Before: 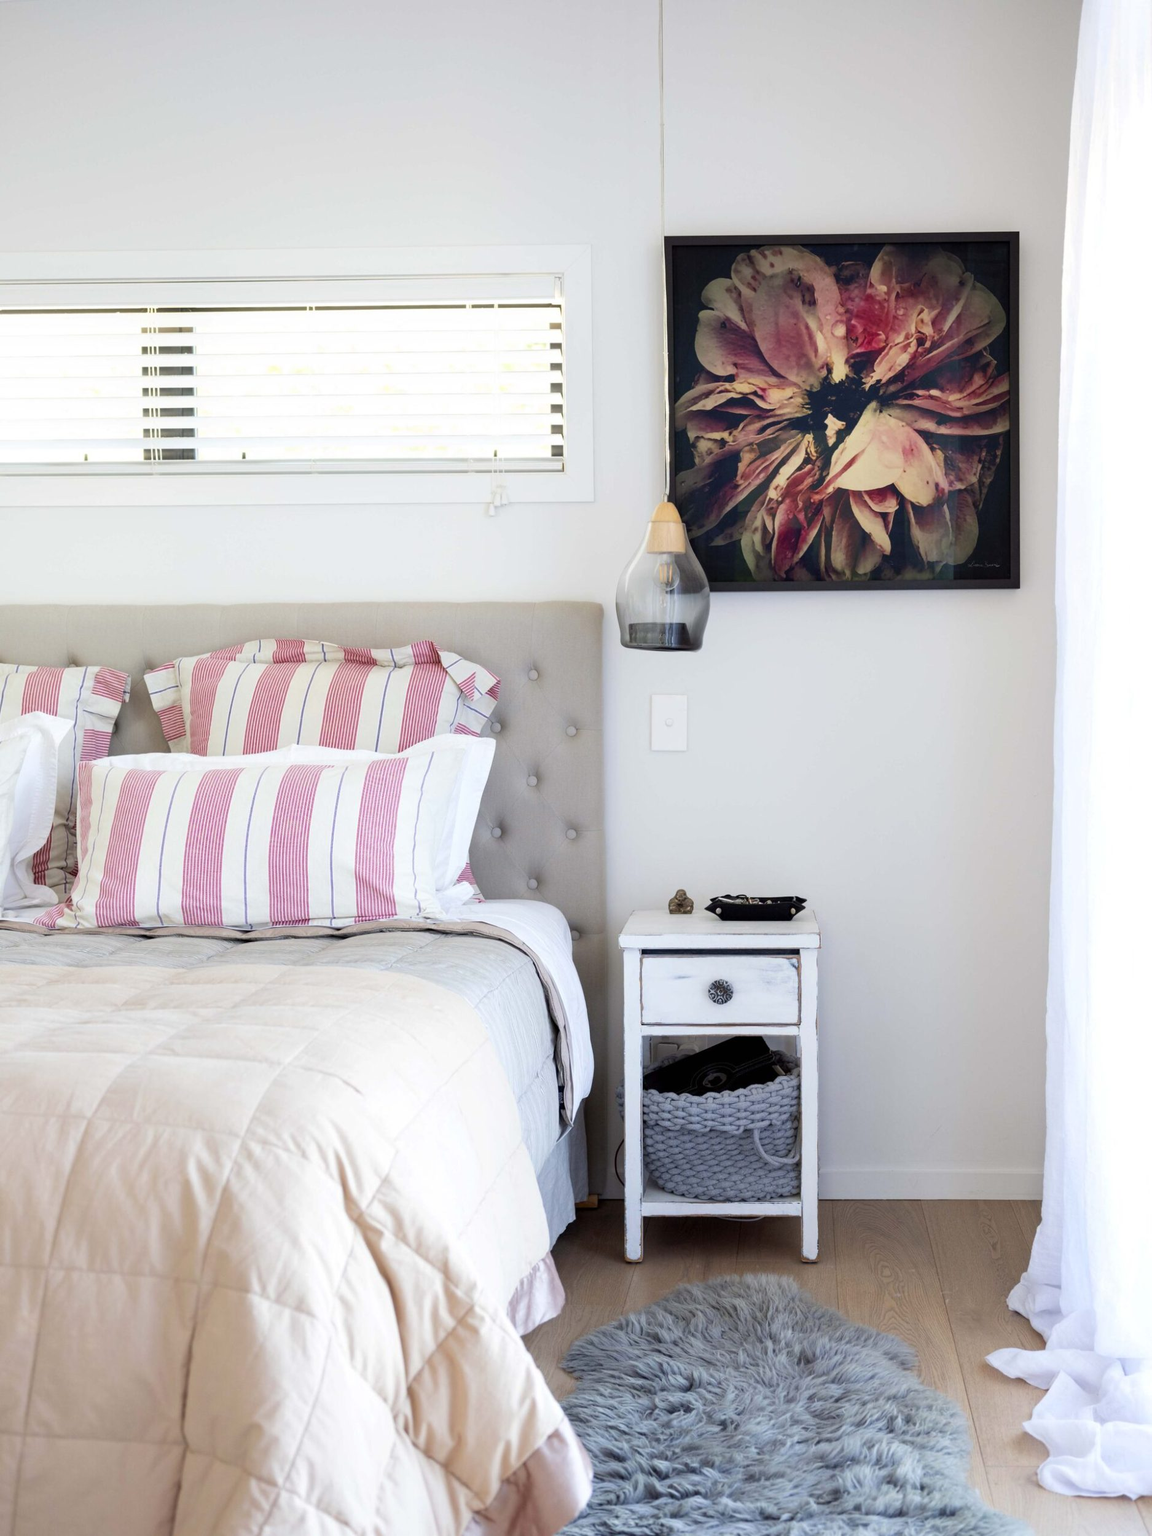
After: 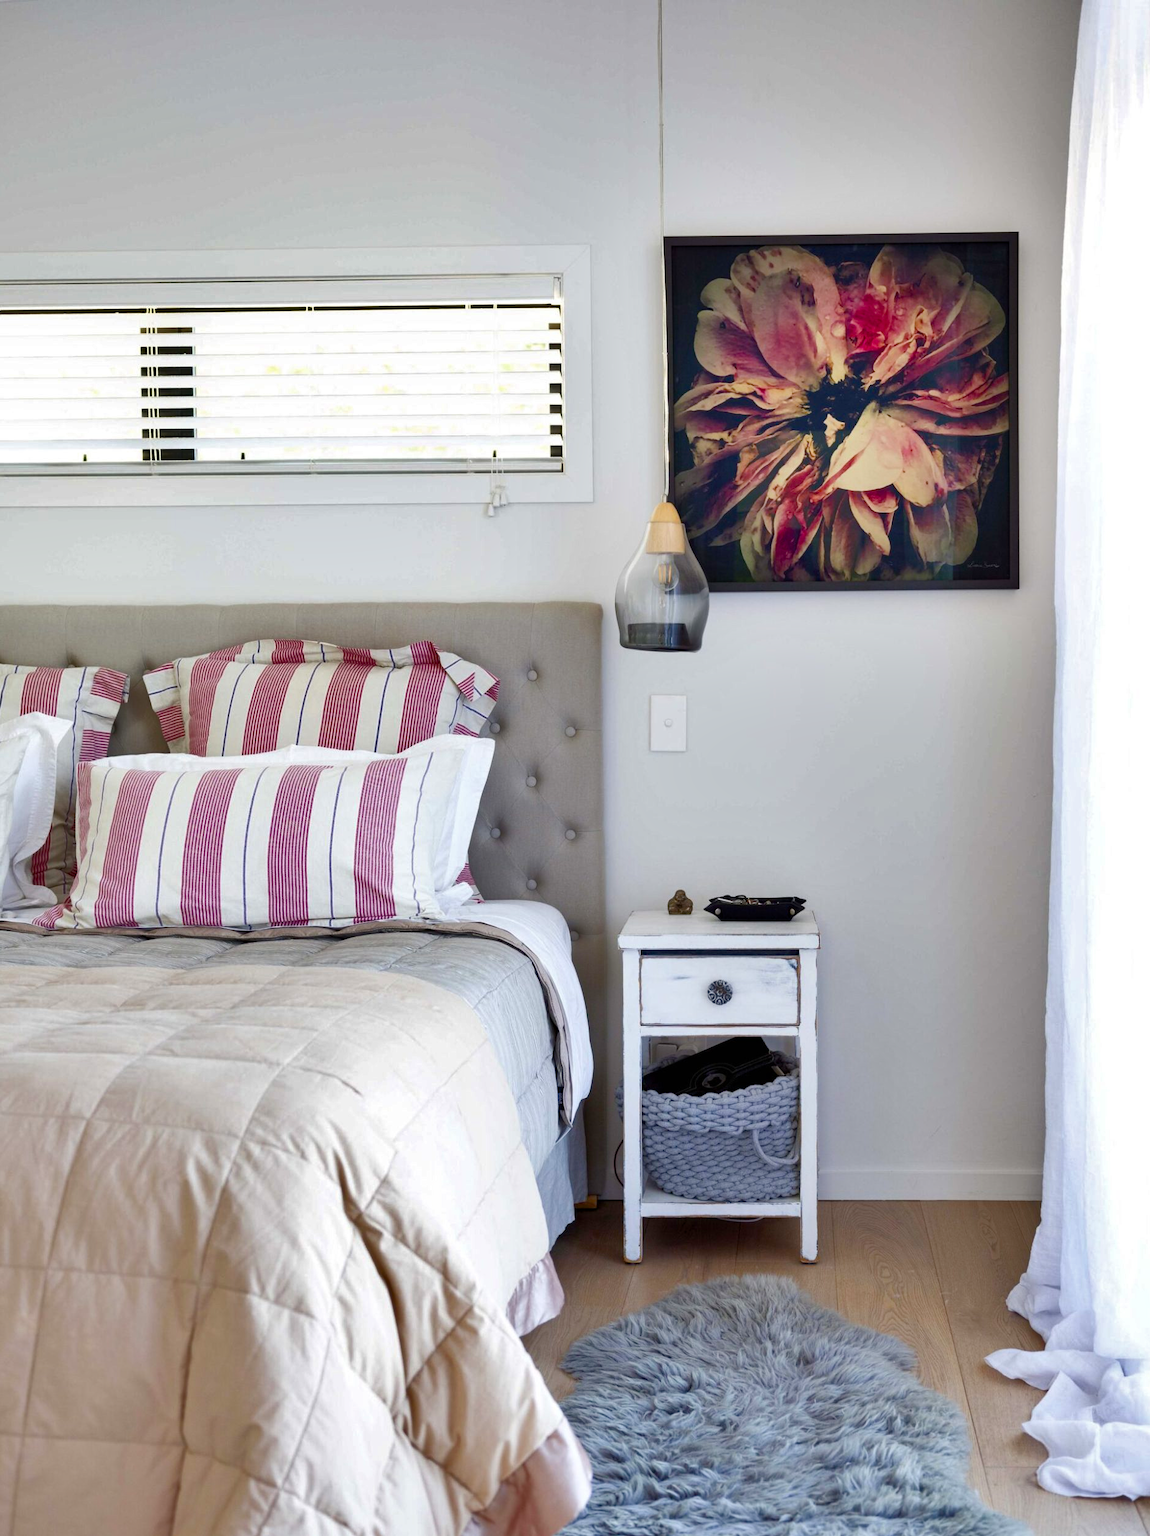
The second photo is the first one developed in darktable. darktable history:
shadows and highlights: radius 118.69, shadows 42.21, highlights -61.56, soften with gaussian
crop and rotate: left 0.126%
color balance rgb: perceptual saturation grading › global saturation 35%, perceptual saturation grading › highlights -30%, perceptual saturation grading › shadows 35%, perceptual brilliance grading › global brilliance 3%, perceptual brilliance grading › highlights -3%, perceptual brilliance grading › shadows 3%
